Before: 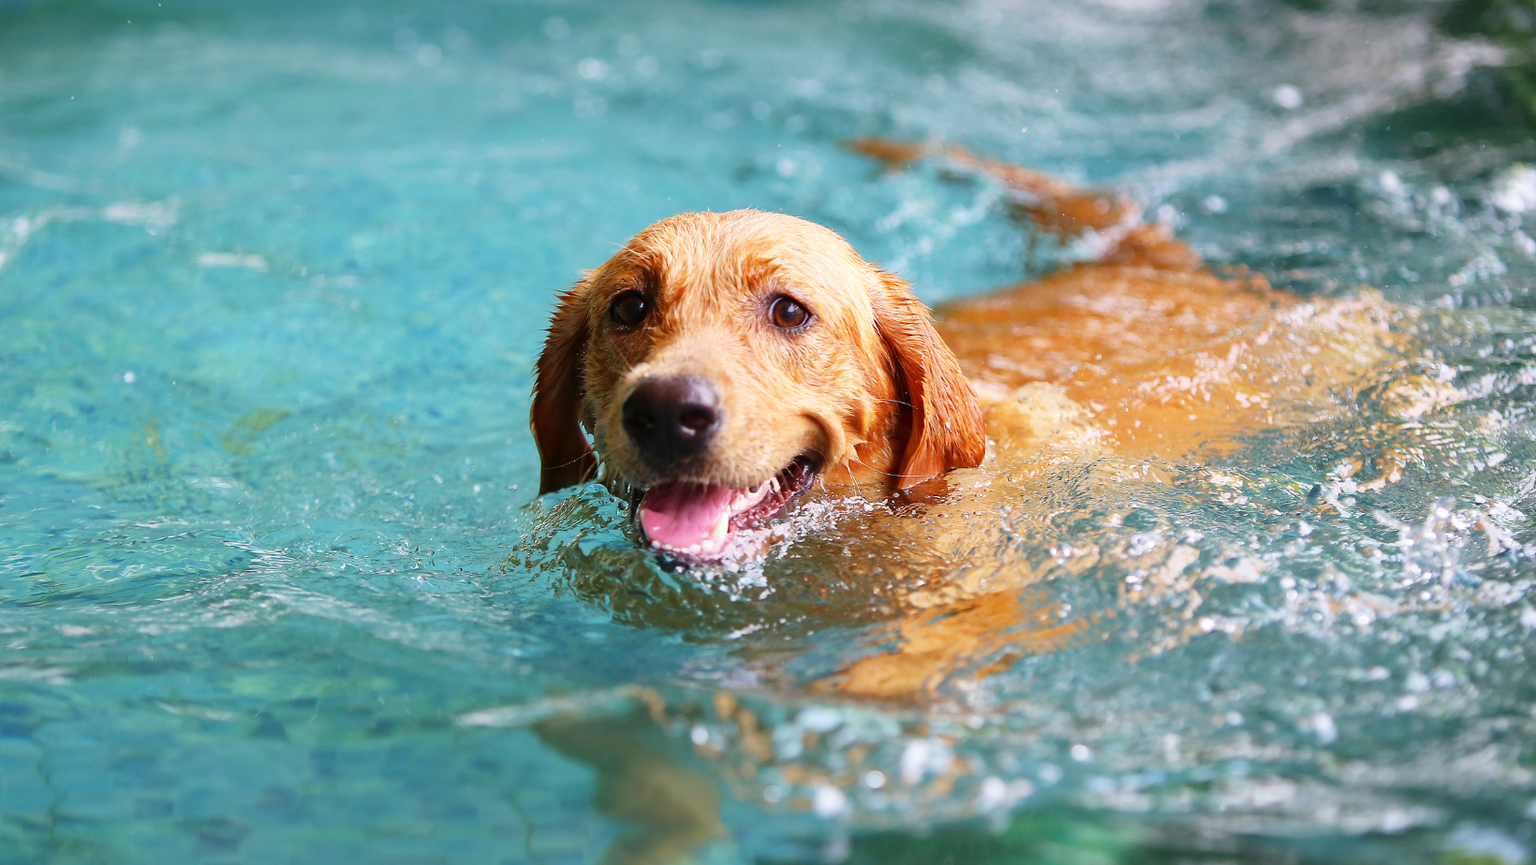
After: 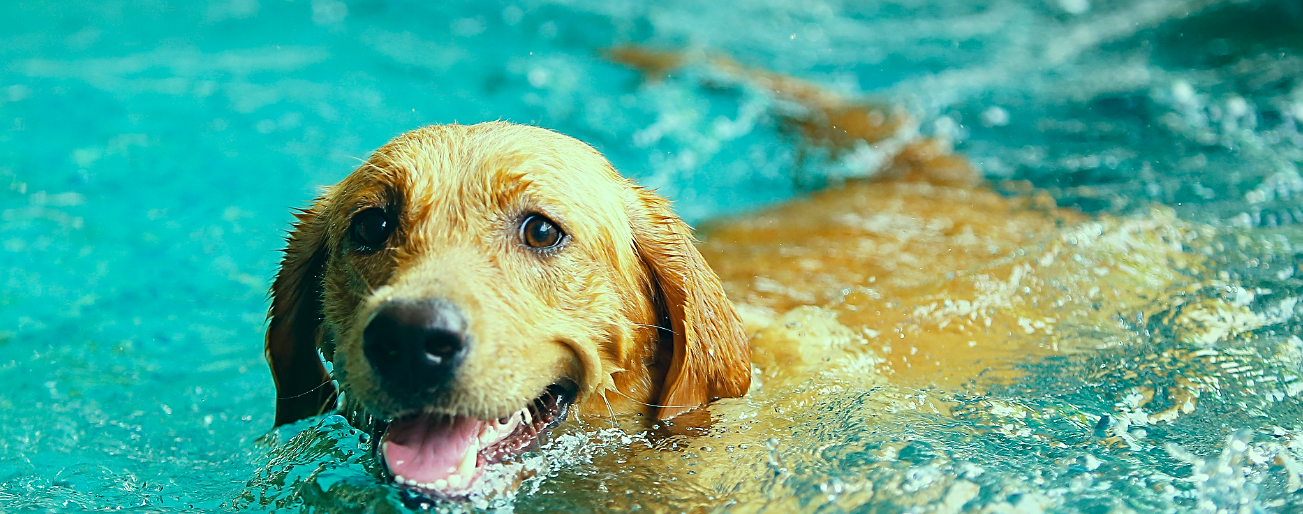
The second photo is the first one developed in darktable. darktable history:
crop: left 18.38%, top 11.092%, right 2.134%, bottom 33.217%
sharpen: on, module defaults
color correction: highlights a* -20.08, highlights b* 9.8, shadows a* -20.4, shadows b* -10.76
